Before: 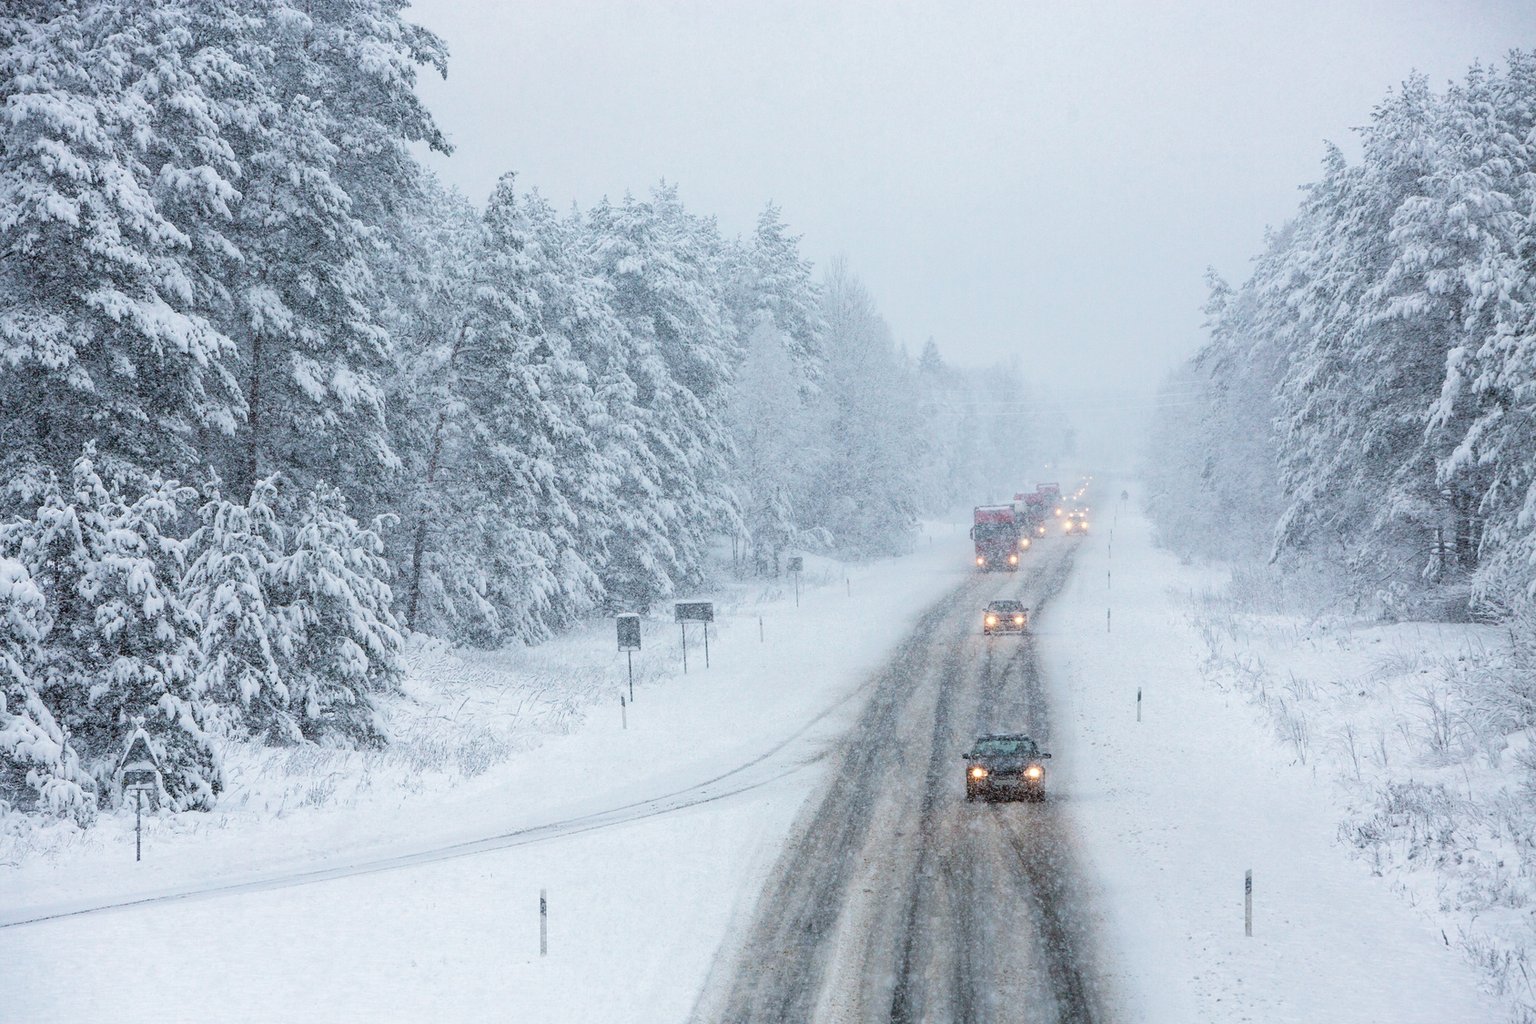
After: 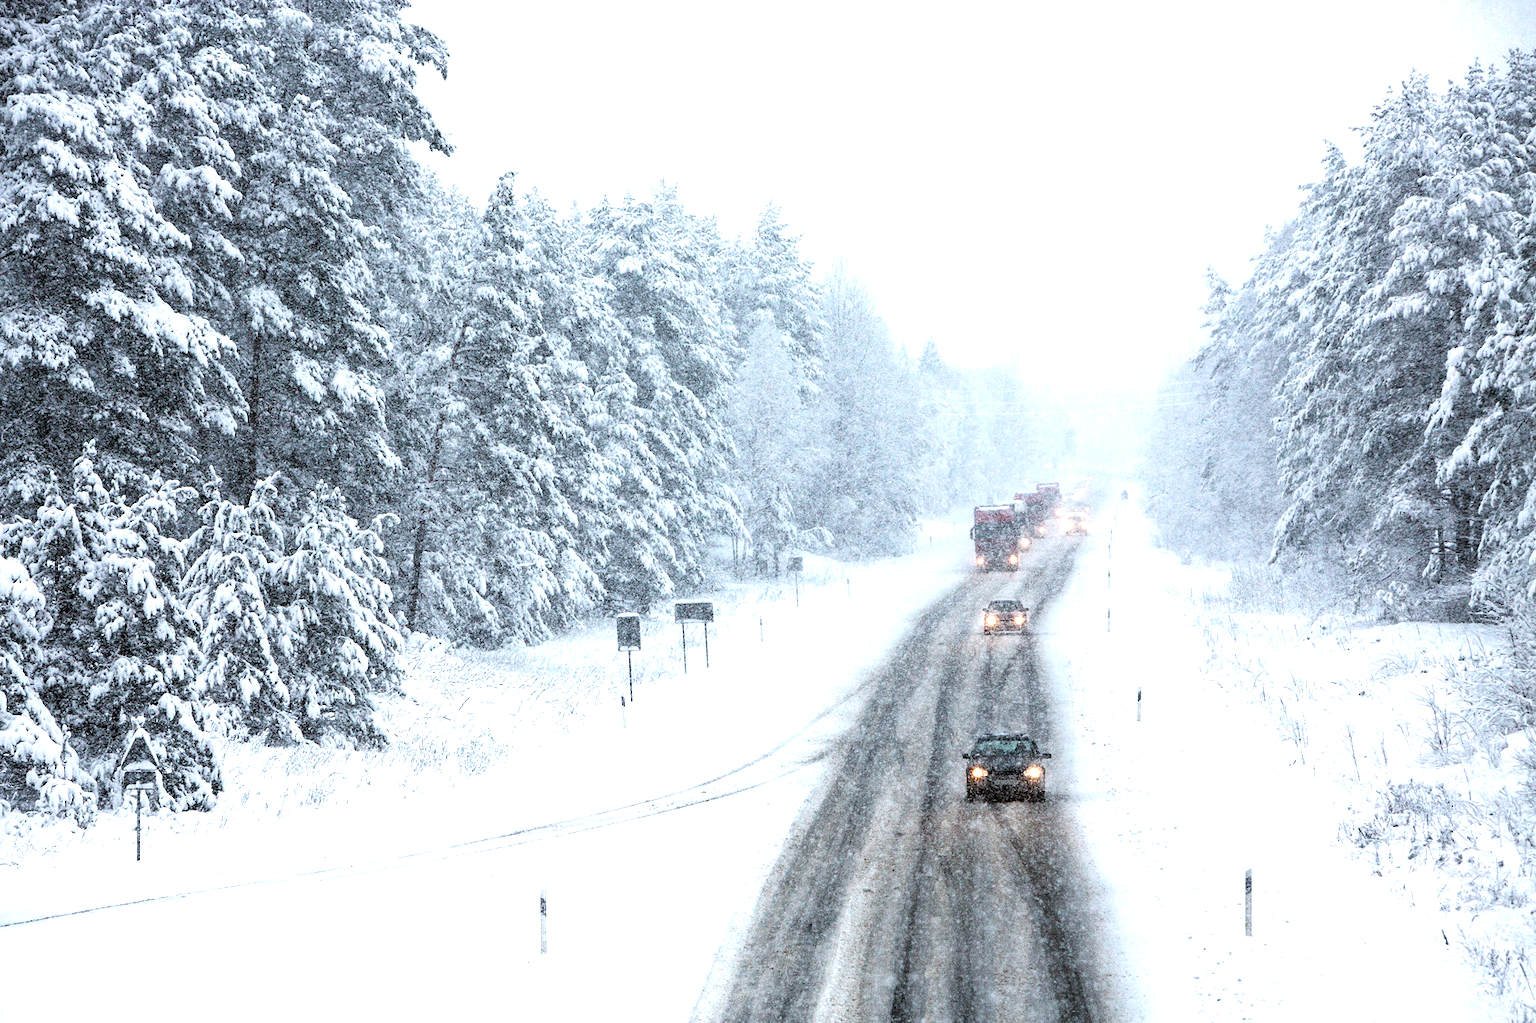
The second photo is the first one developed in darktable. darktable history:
exposure: exposure 0.566 EV, compensate highlight preservation false
grain: coarseness 0.09 ISO, strength 40%
levels: levels [0.101, 0.578, 0.953]
